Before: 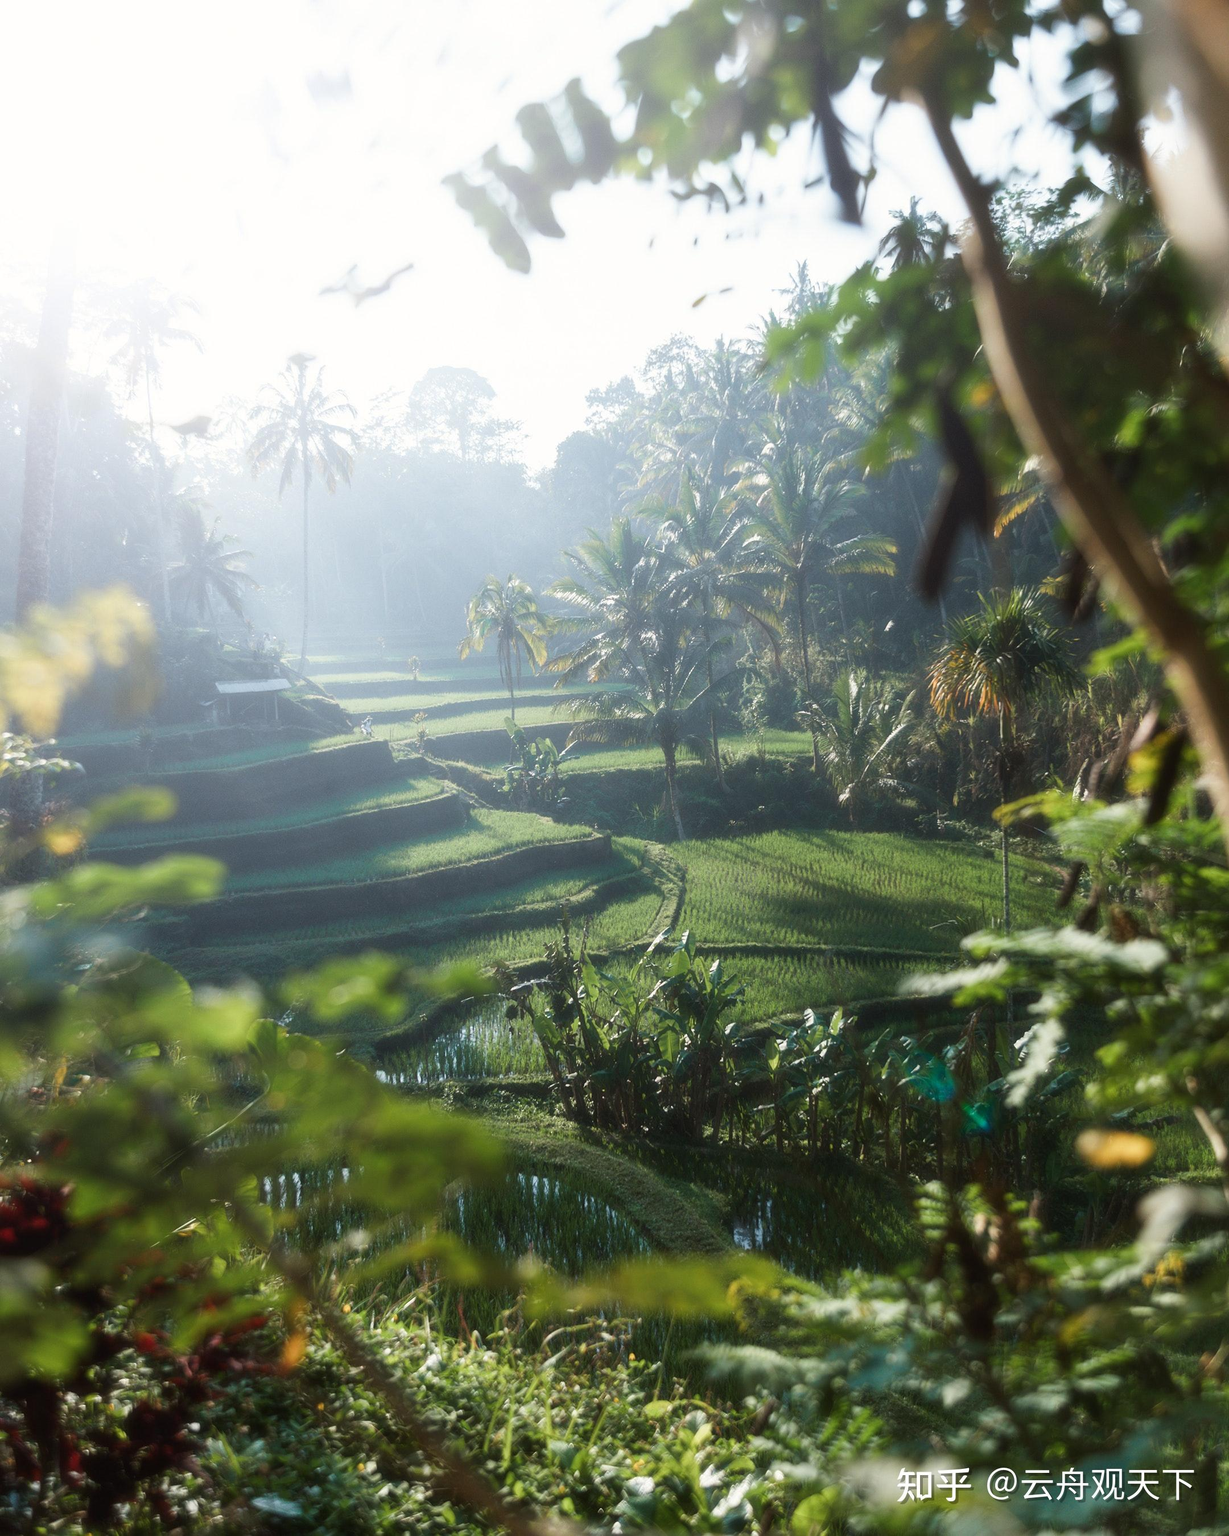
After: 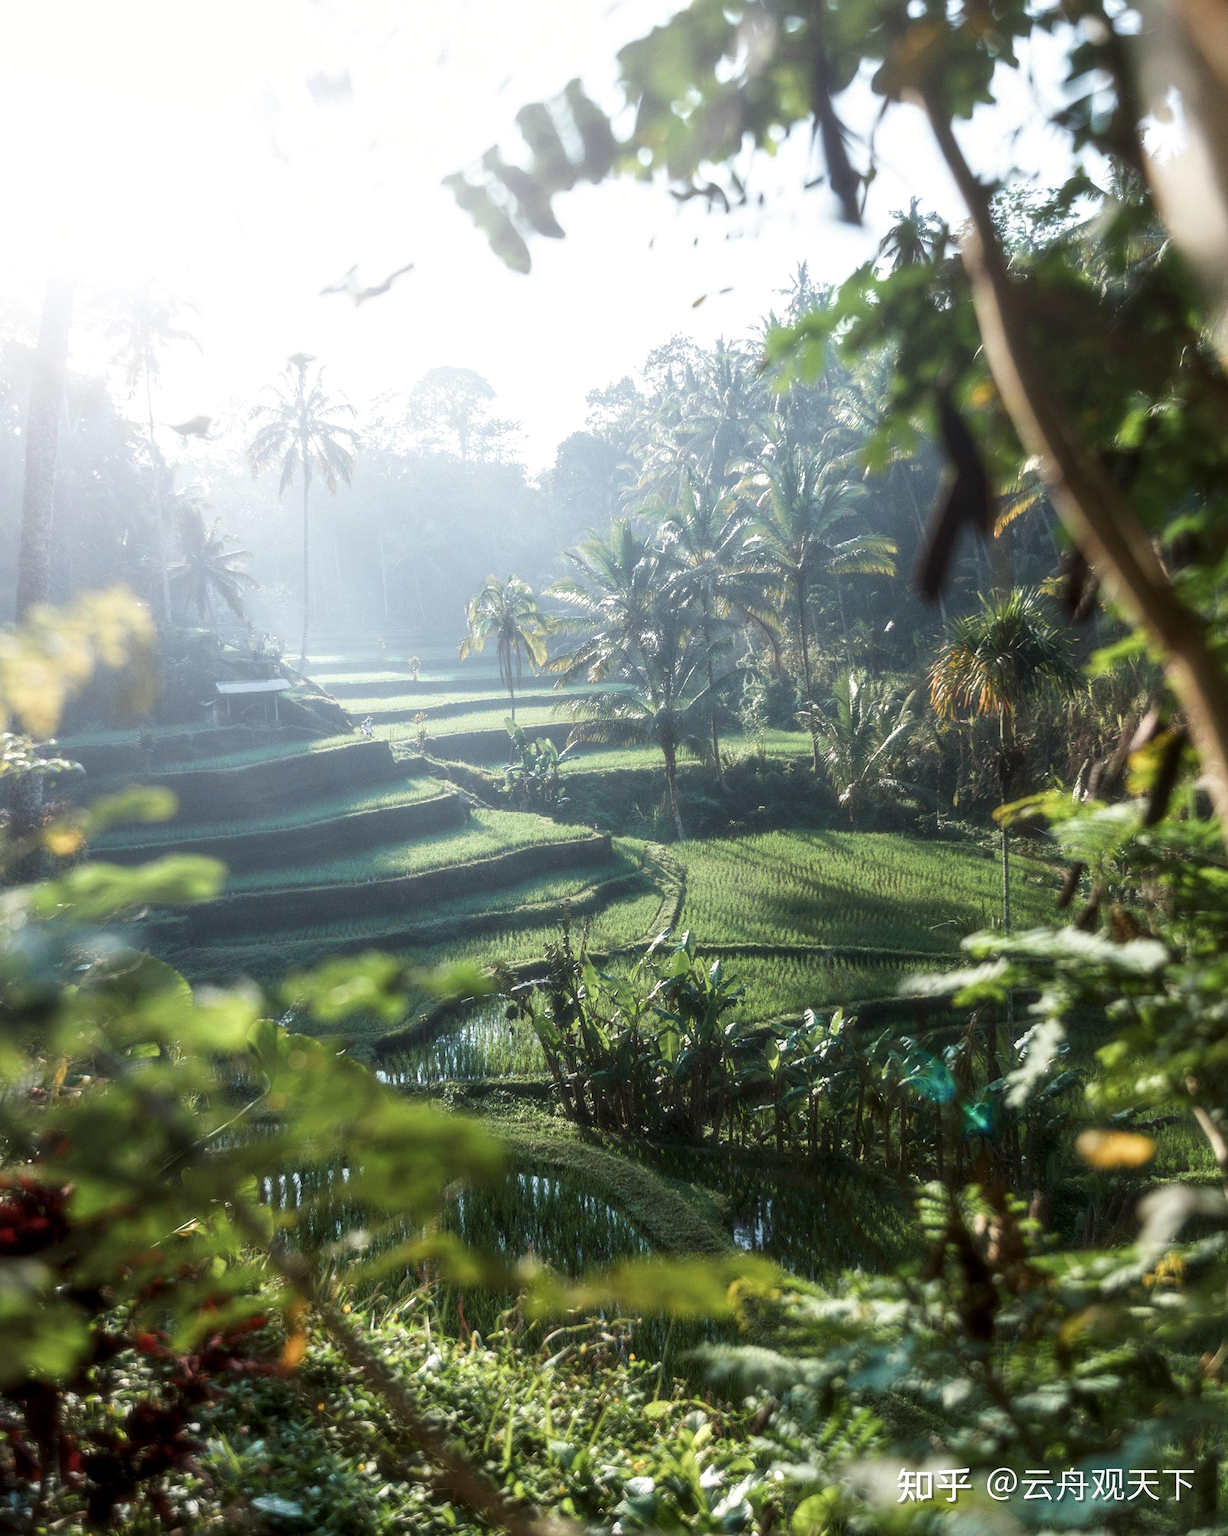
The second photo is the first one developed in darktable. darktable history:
local contrast: detail 130%
color zones: curves: ch0 [(0.25, 0.5) (0.463, 0.627) (0.484, 0.637) (0.75, 0.5)], mix 39.69%
